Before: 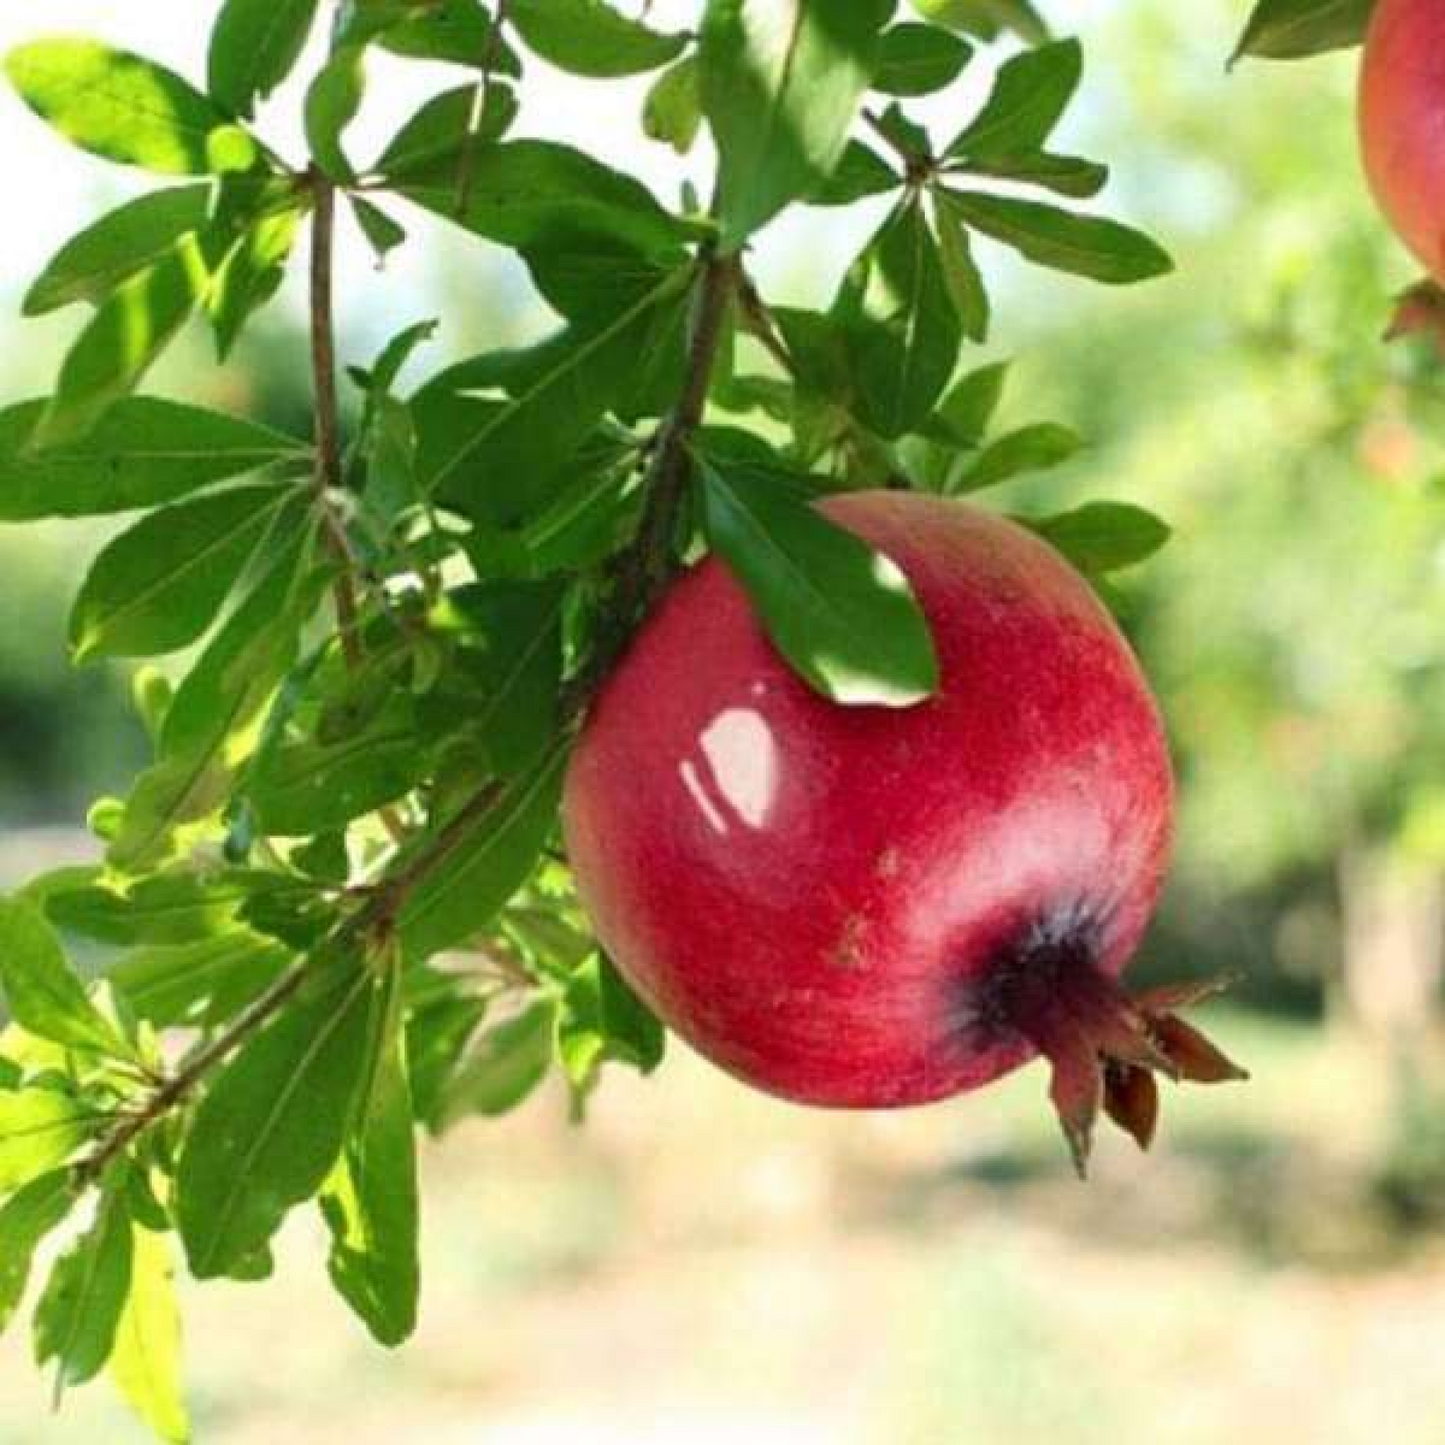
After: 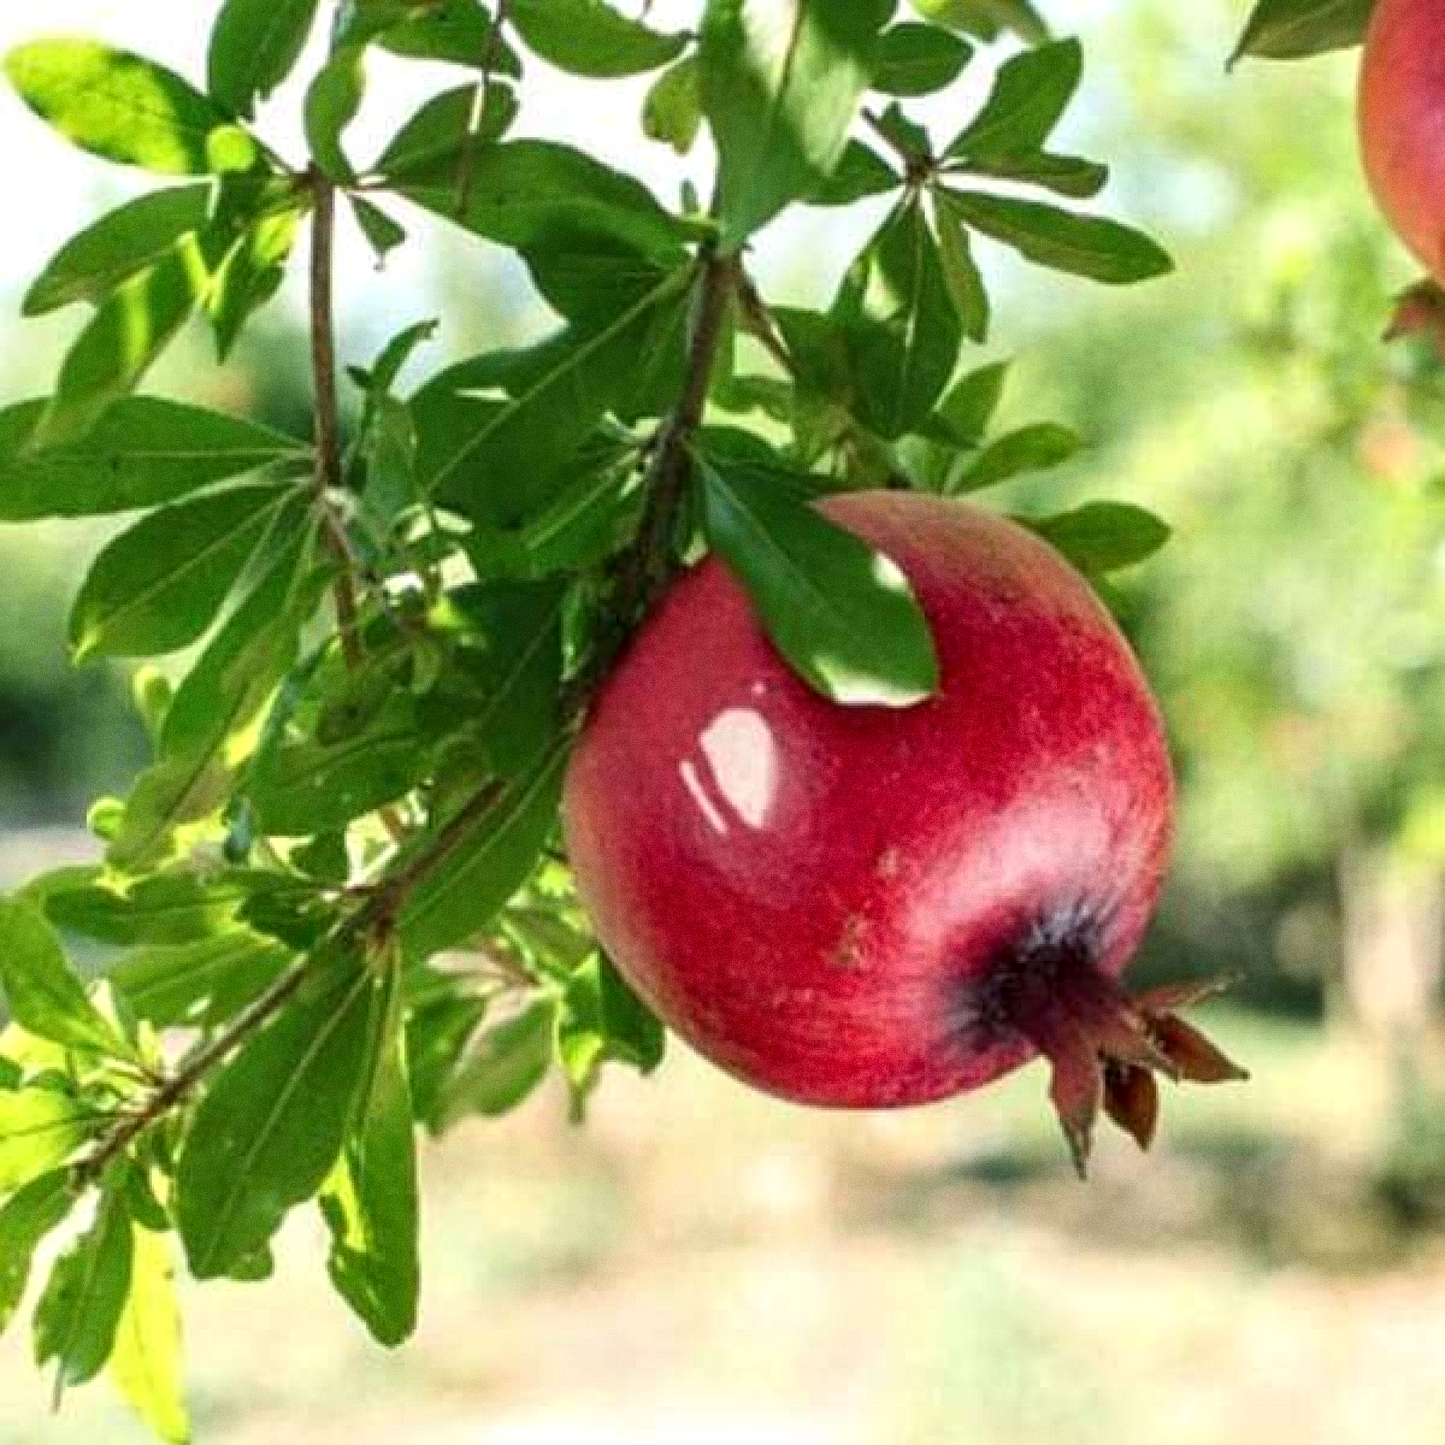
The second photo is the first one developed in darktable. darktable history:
local contrast: detail 130%
grain: coarseness 0.47 ISO
